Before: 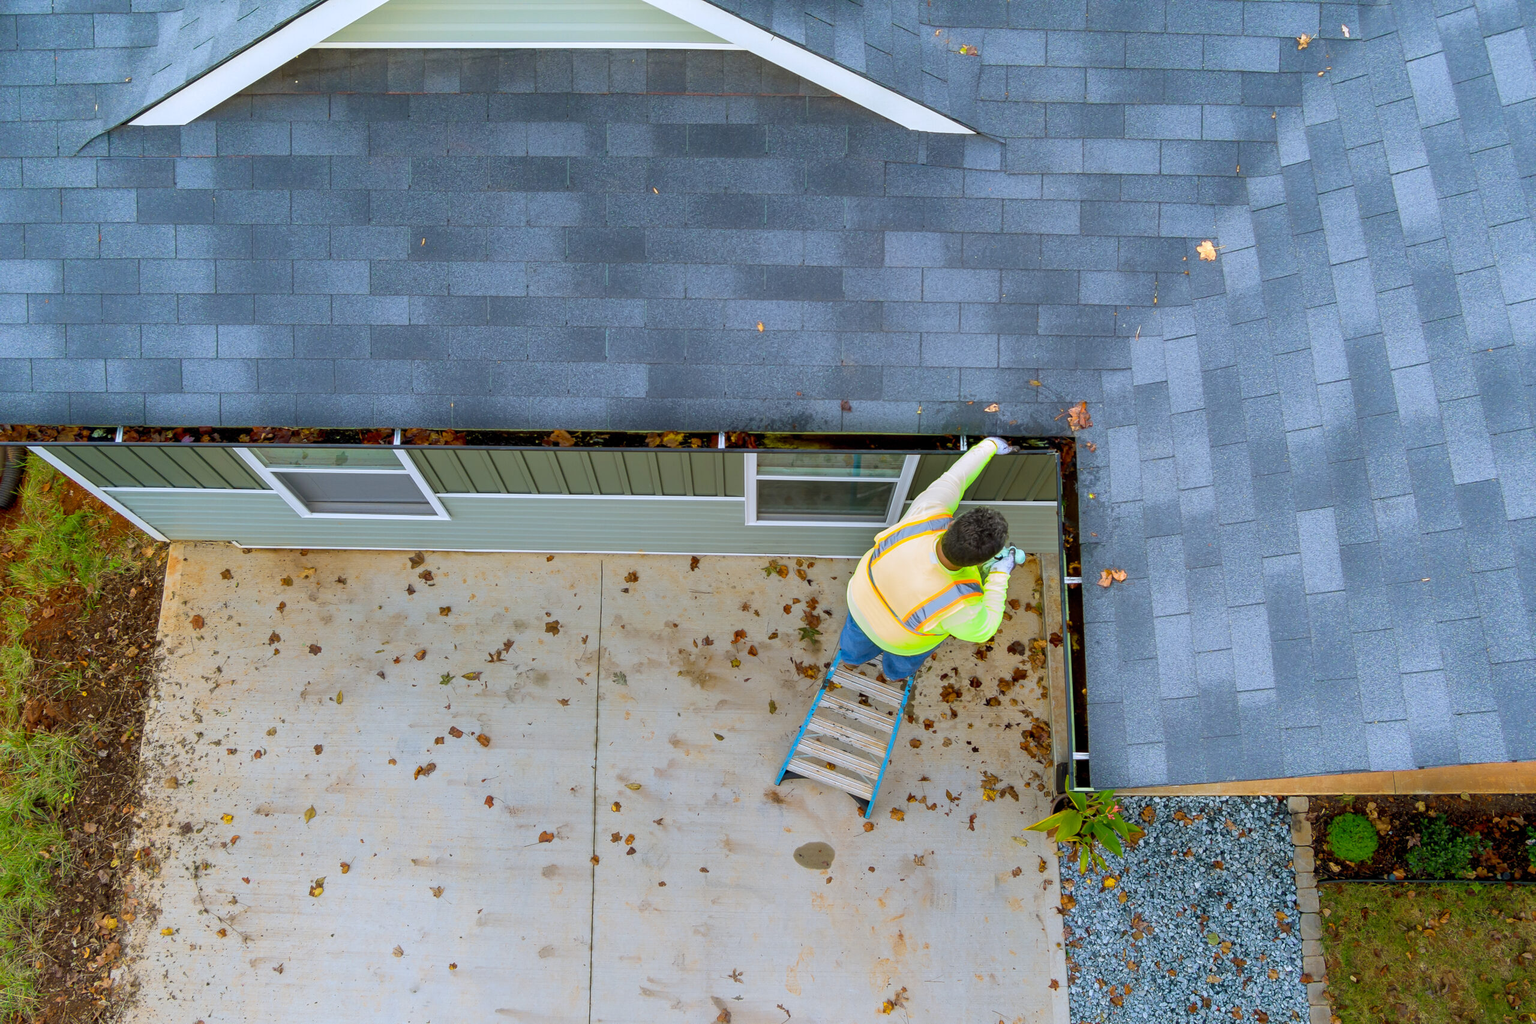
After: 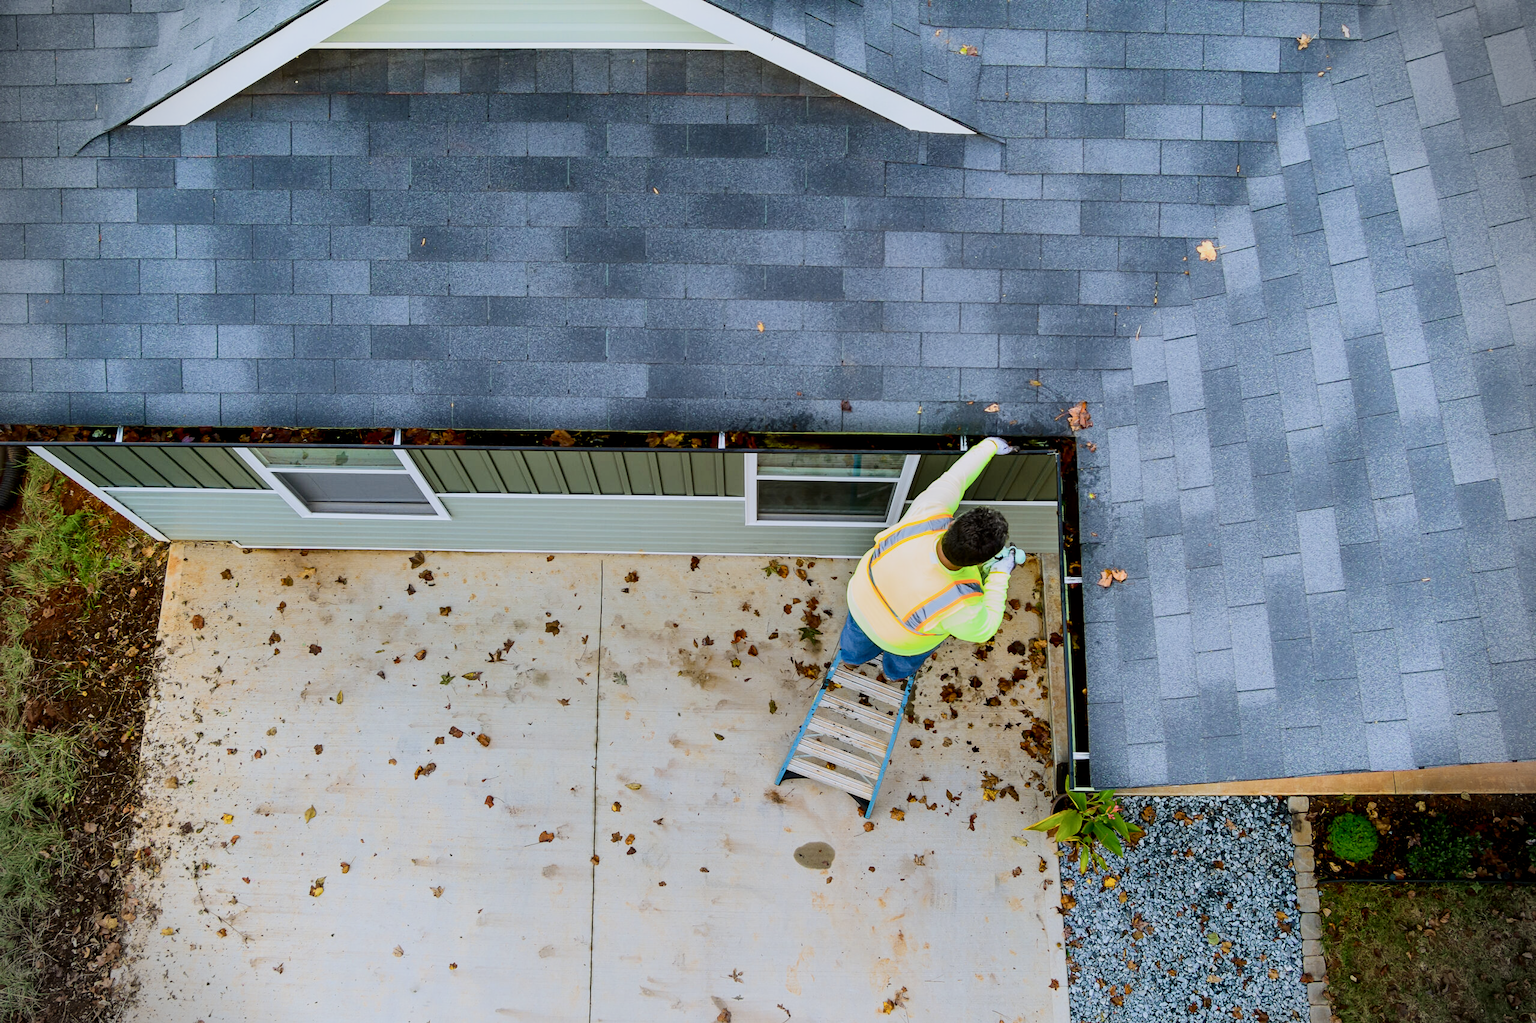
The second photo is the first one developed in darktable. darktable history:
filmic rgb: black relative exposure -6.98 EV, white relative exposure 5.63 EV, hardness 2.86
vignetting: fall-off start 88.03%, fall-off radius 24.9%
contrast brightness saturation: contrast 0.28
